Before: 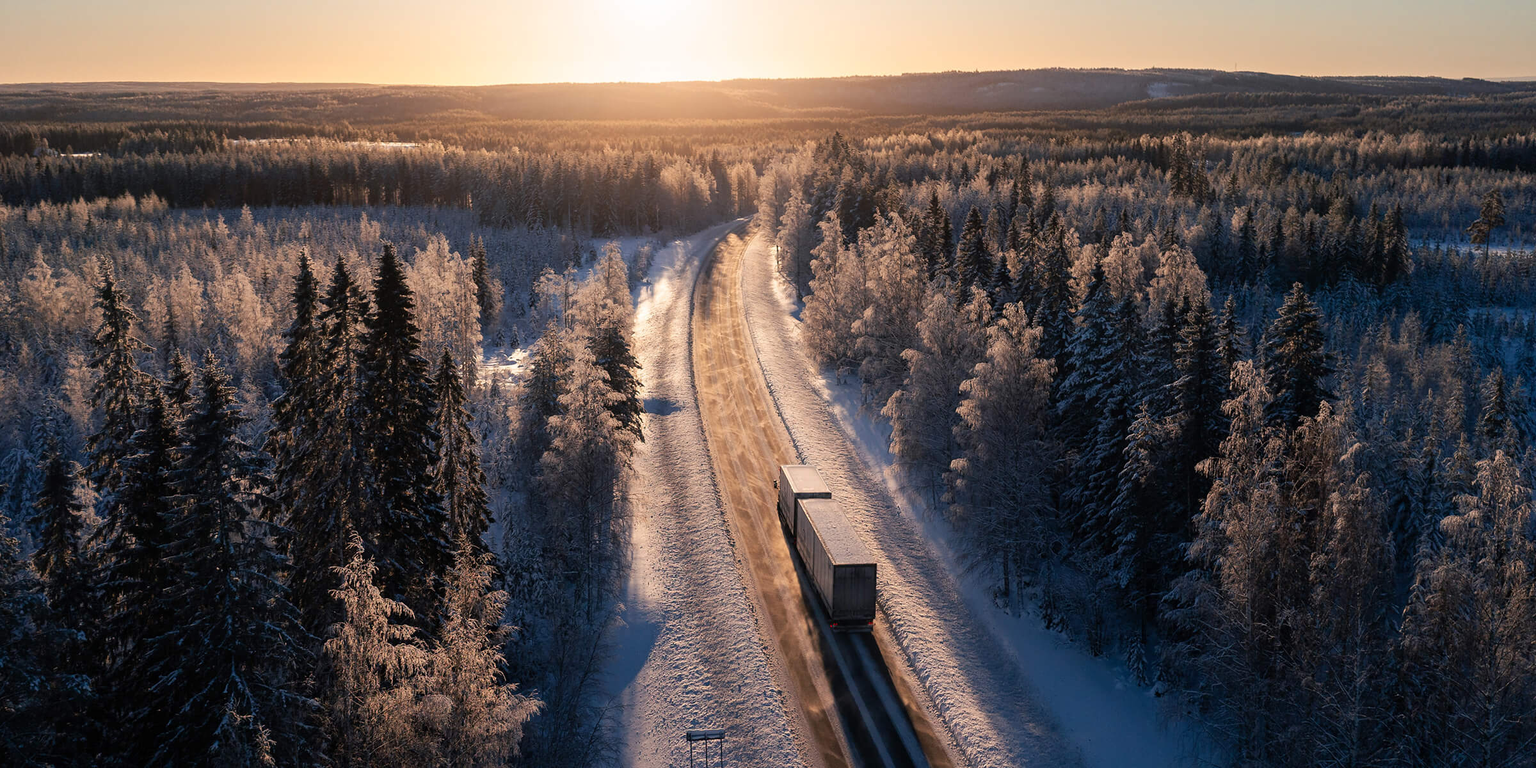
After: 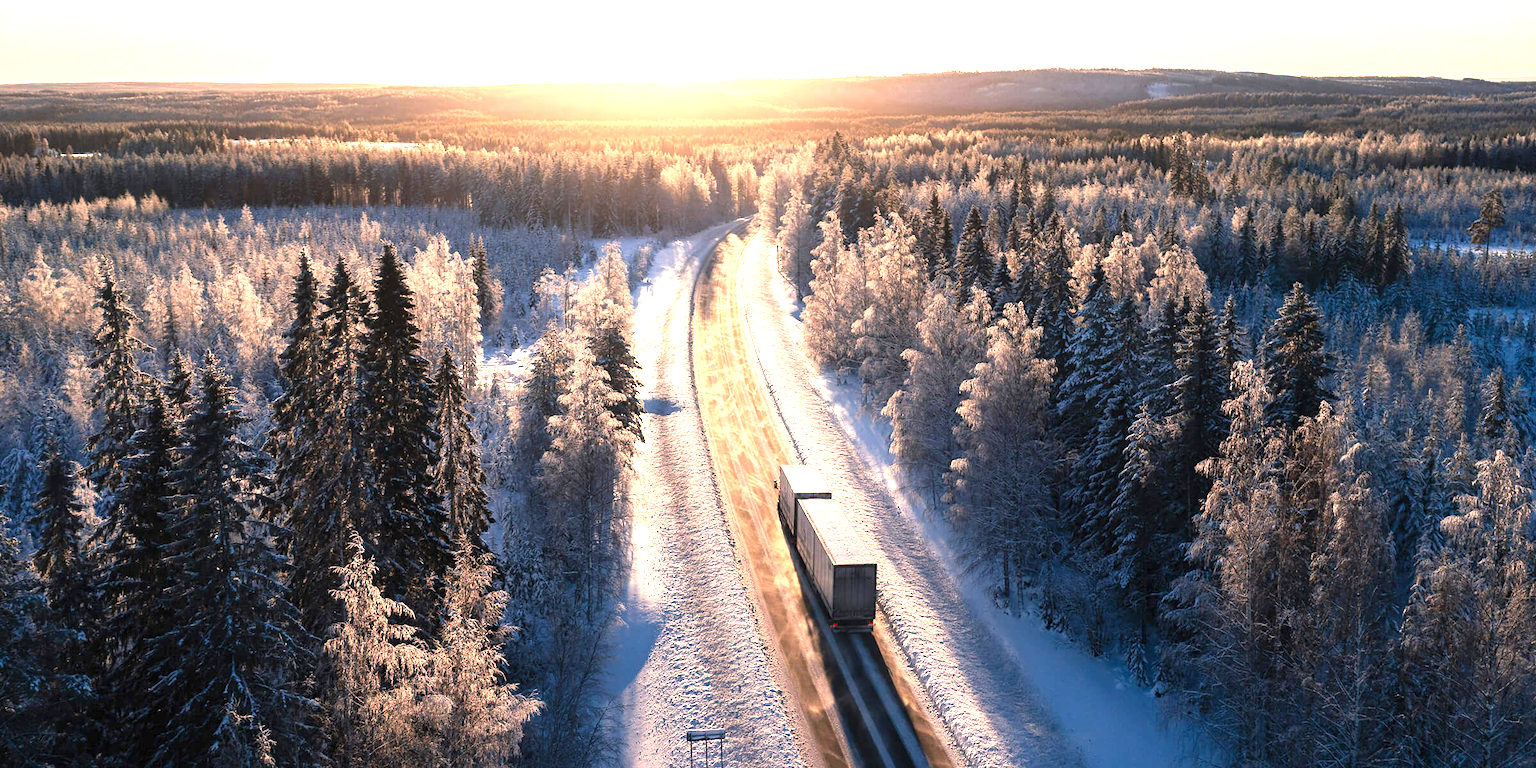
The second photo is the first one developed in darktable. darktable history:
exposure: black level correction 0, exposure 1.495 EV, compensate highlight preservation false
